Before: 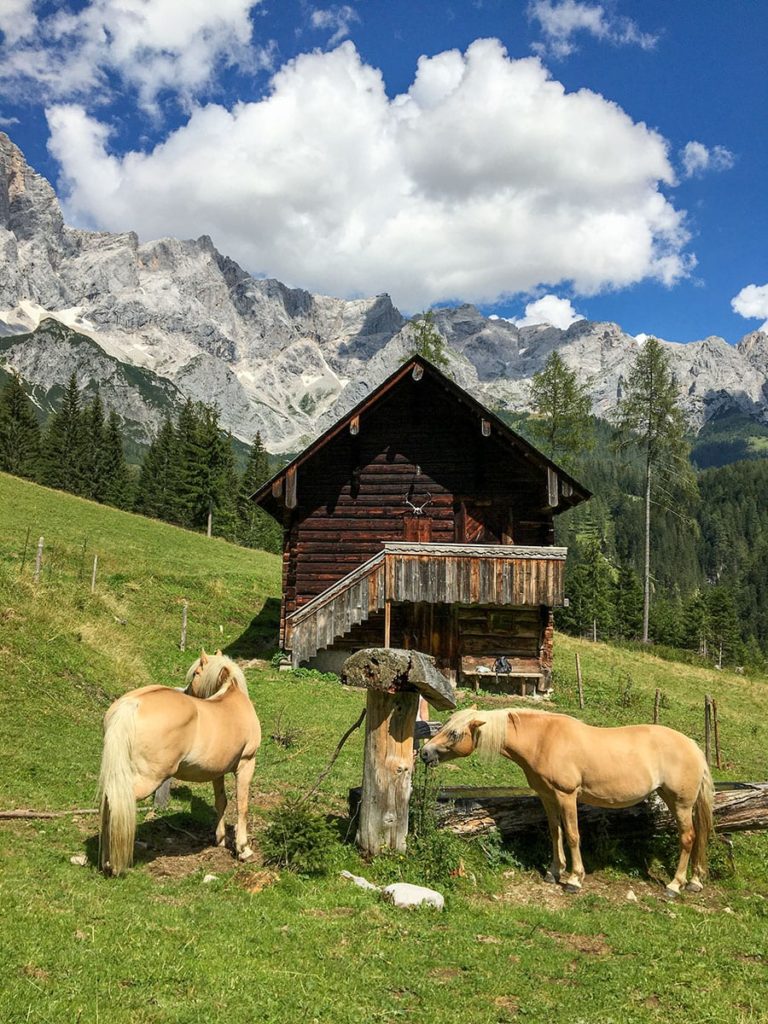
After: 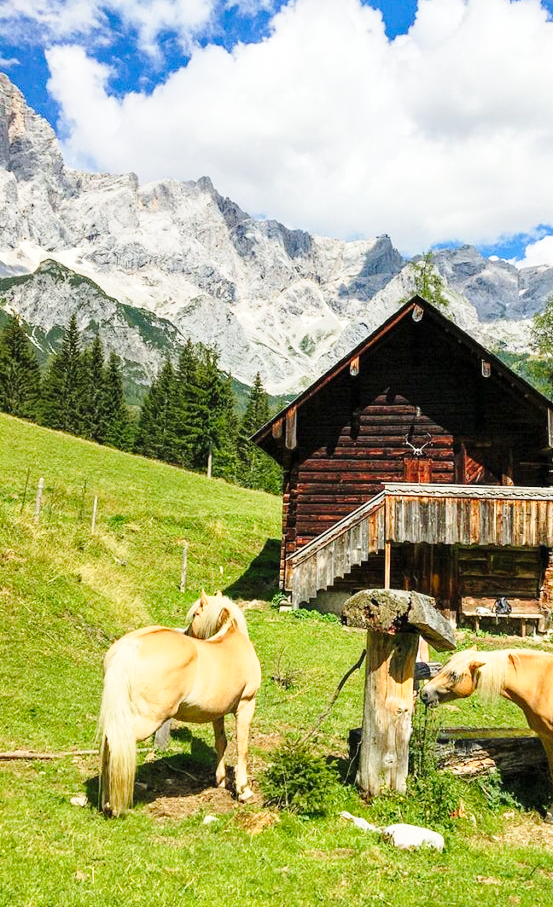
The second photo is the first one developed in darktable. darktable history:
base curve: curves: ch0 [(0, 0) (0.028, 0.03) (0.121, 0.232) (0.46, 0.748) (0.859, 0.968) (1, 1)], preserve colors none
crop: top 5.81%, right 27.883%, bottom 5.596%
contrast brightness saturation: contrast 0.026, brightness 0.059, saturation 0.134
